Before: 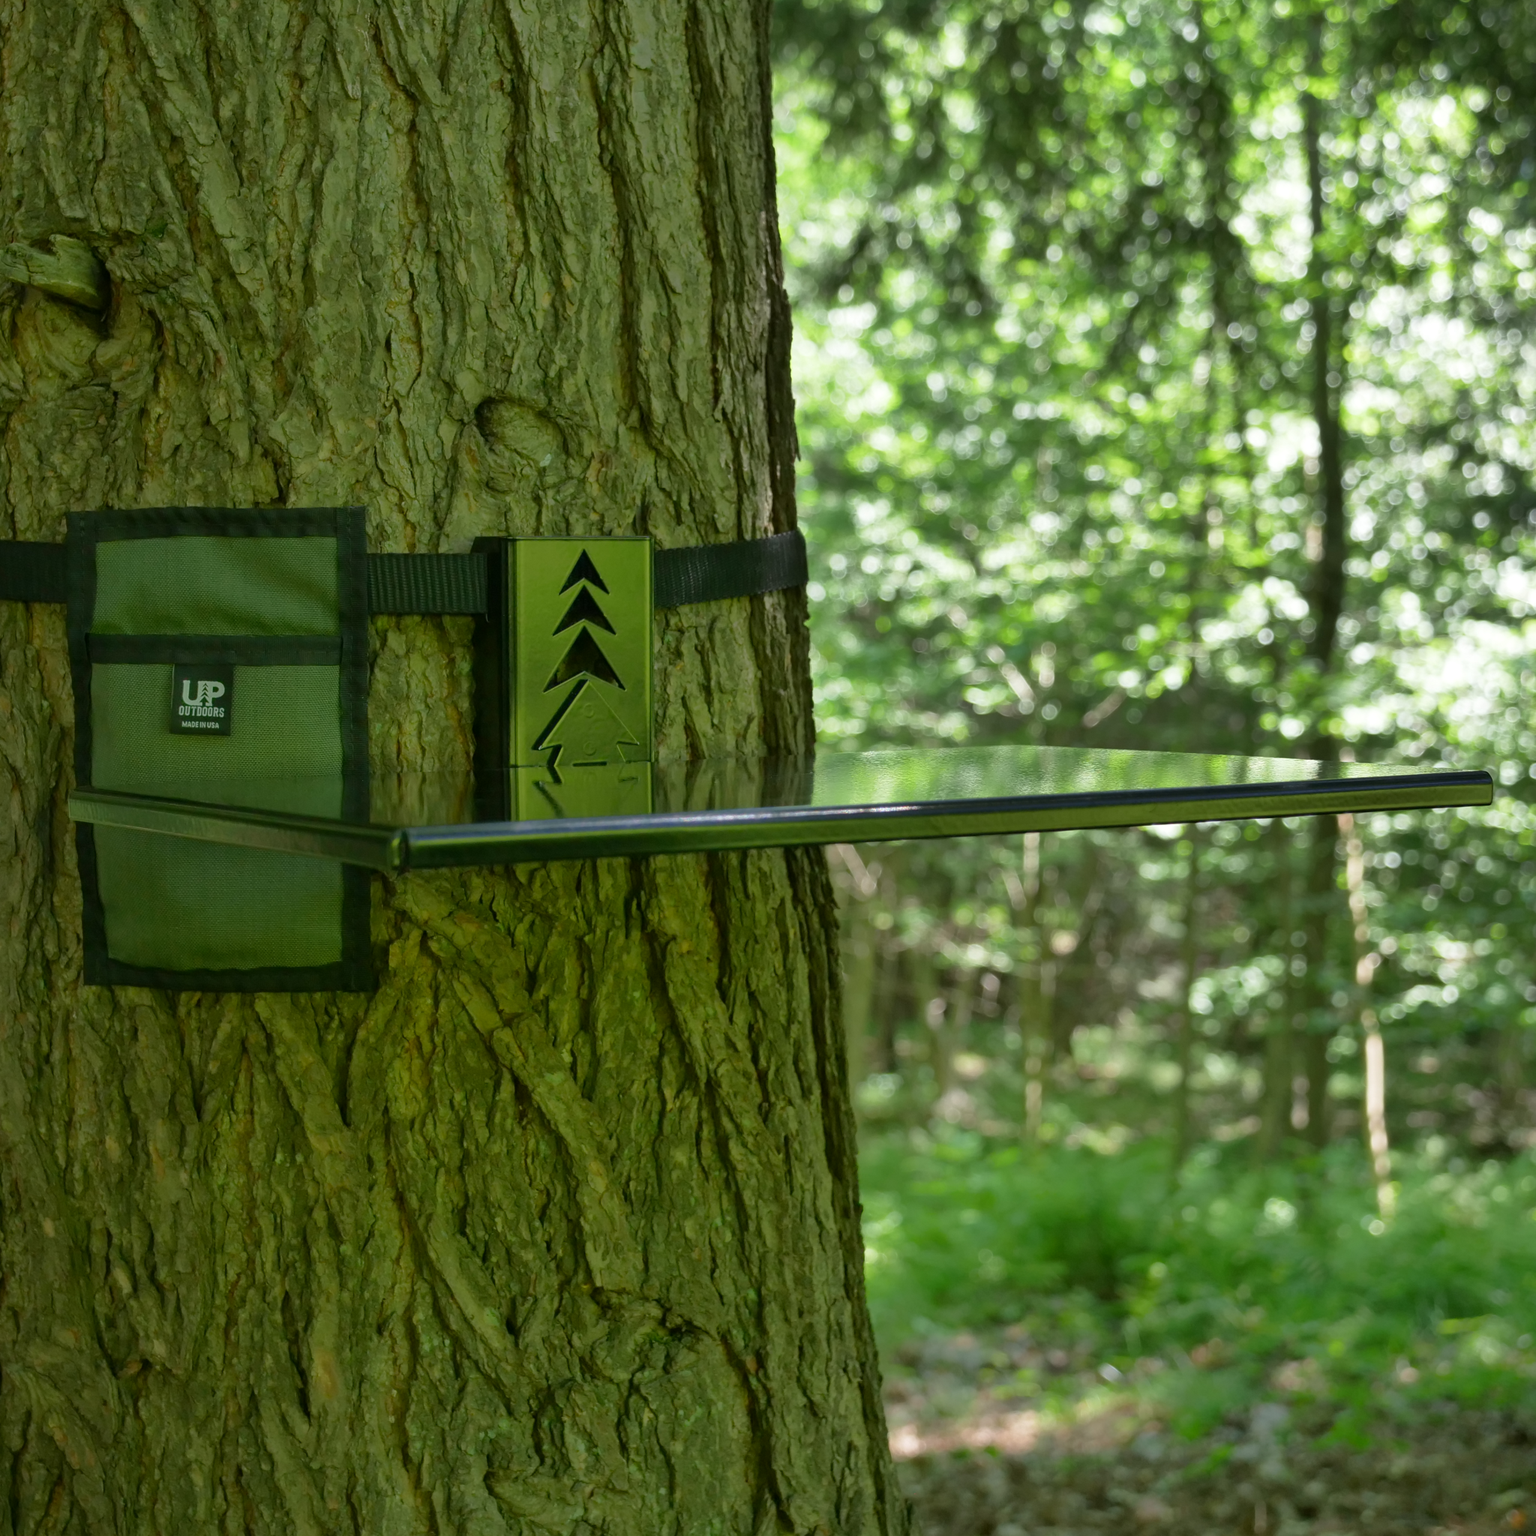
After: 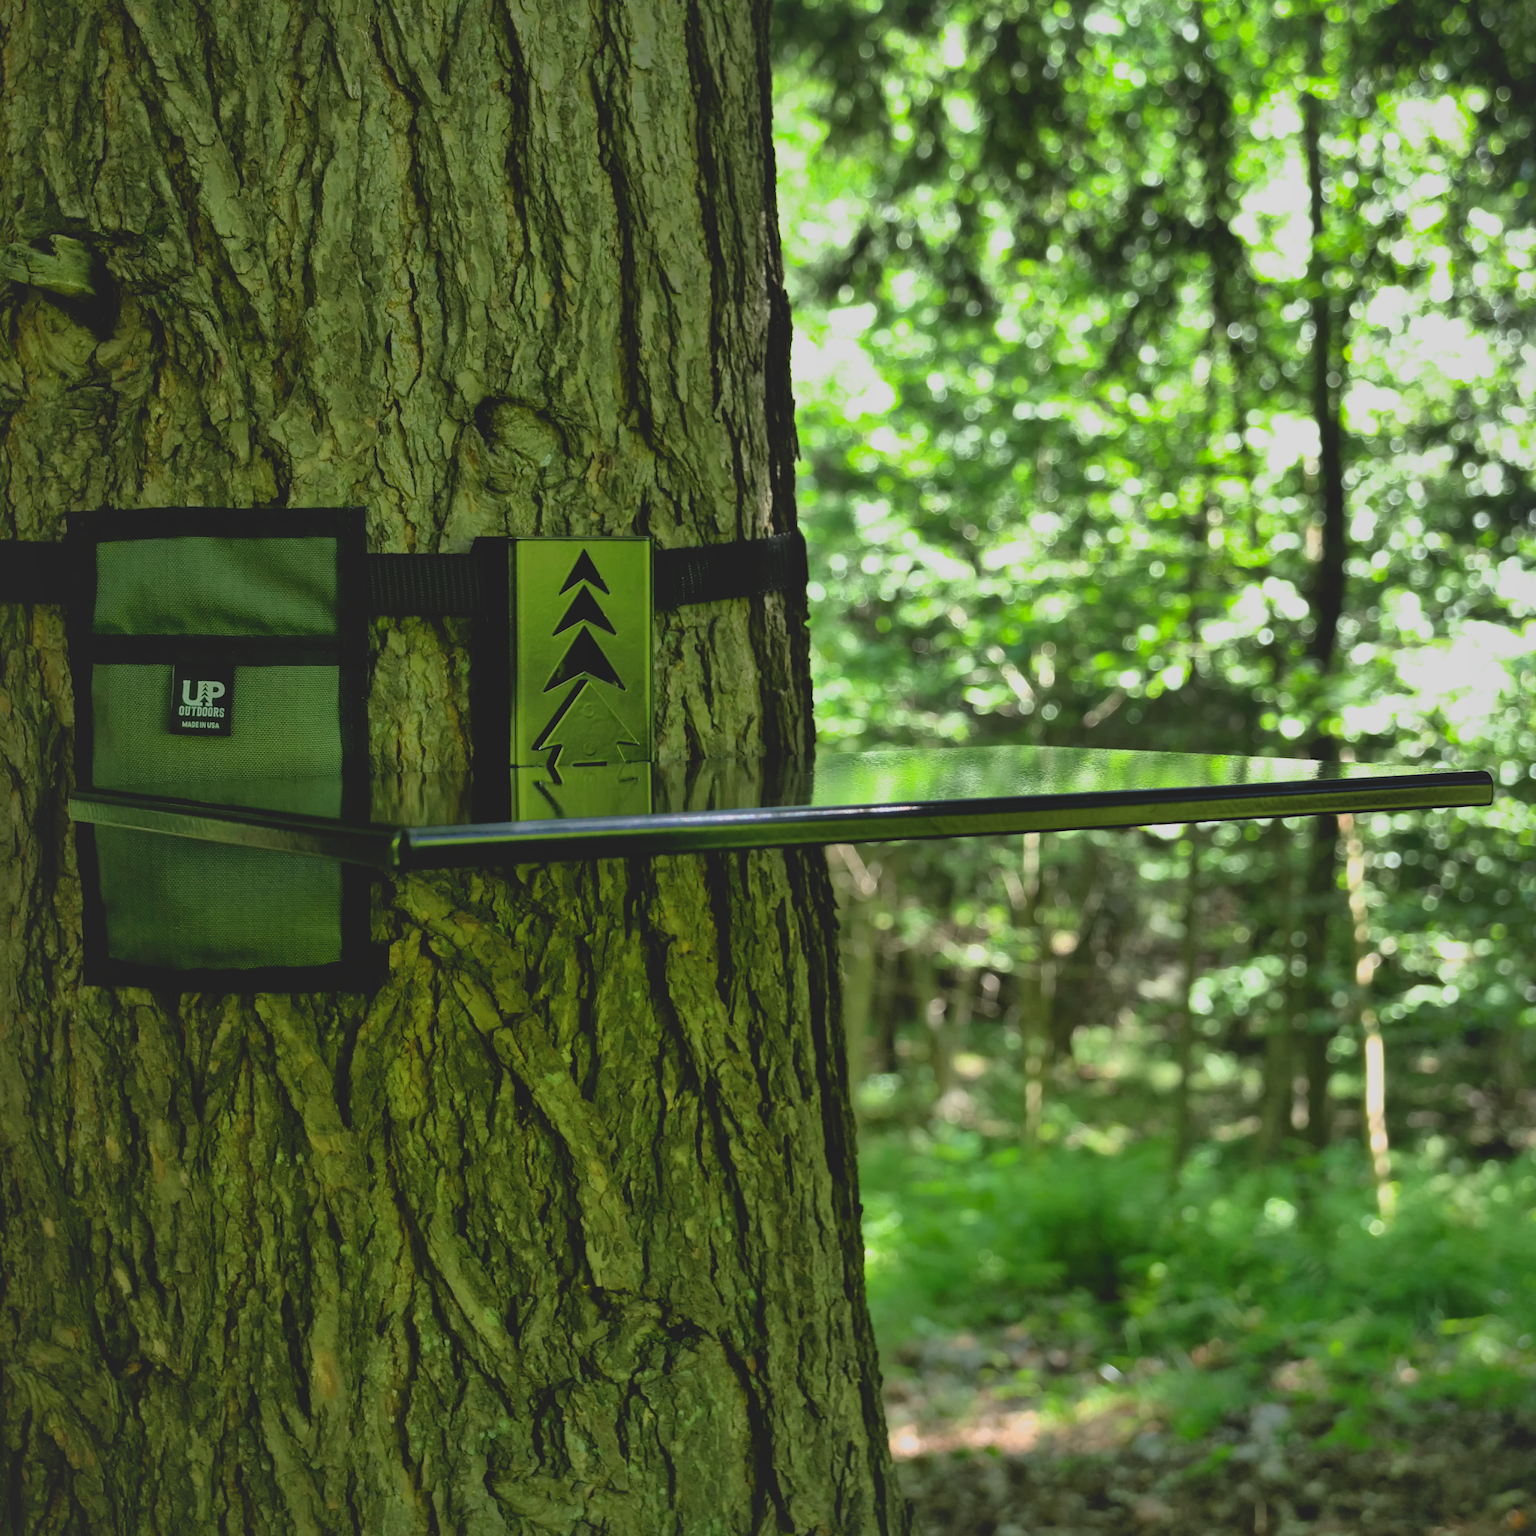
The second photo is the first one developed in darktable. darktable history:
contrast brightness saturation: contrast -0.185, saturation 0.186
shadows and highlights: on, module defaults
filmic rgb: black relative exposure -8.26 EV, white relative exposure 2.23 EV, hardness 7.19, latitude 86.26%, contrast 1.709, highlights saturation mix -3.38%, shadows ↔ highlights balance -2.08%, color science v4 (2020)
